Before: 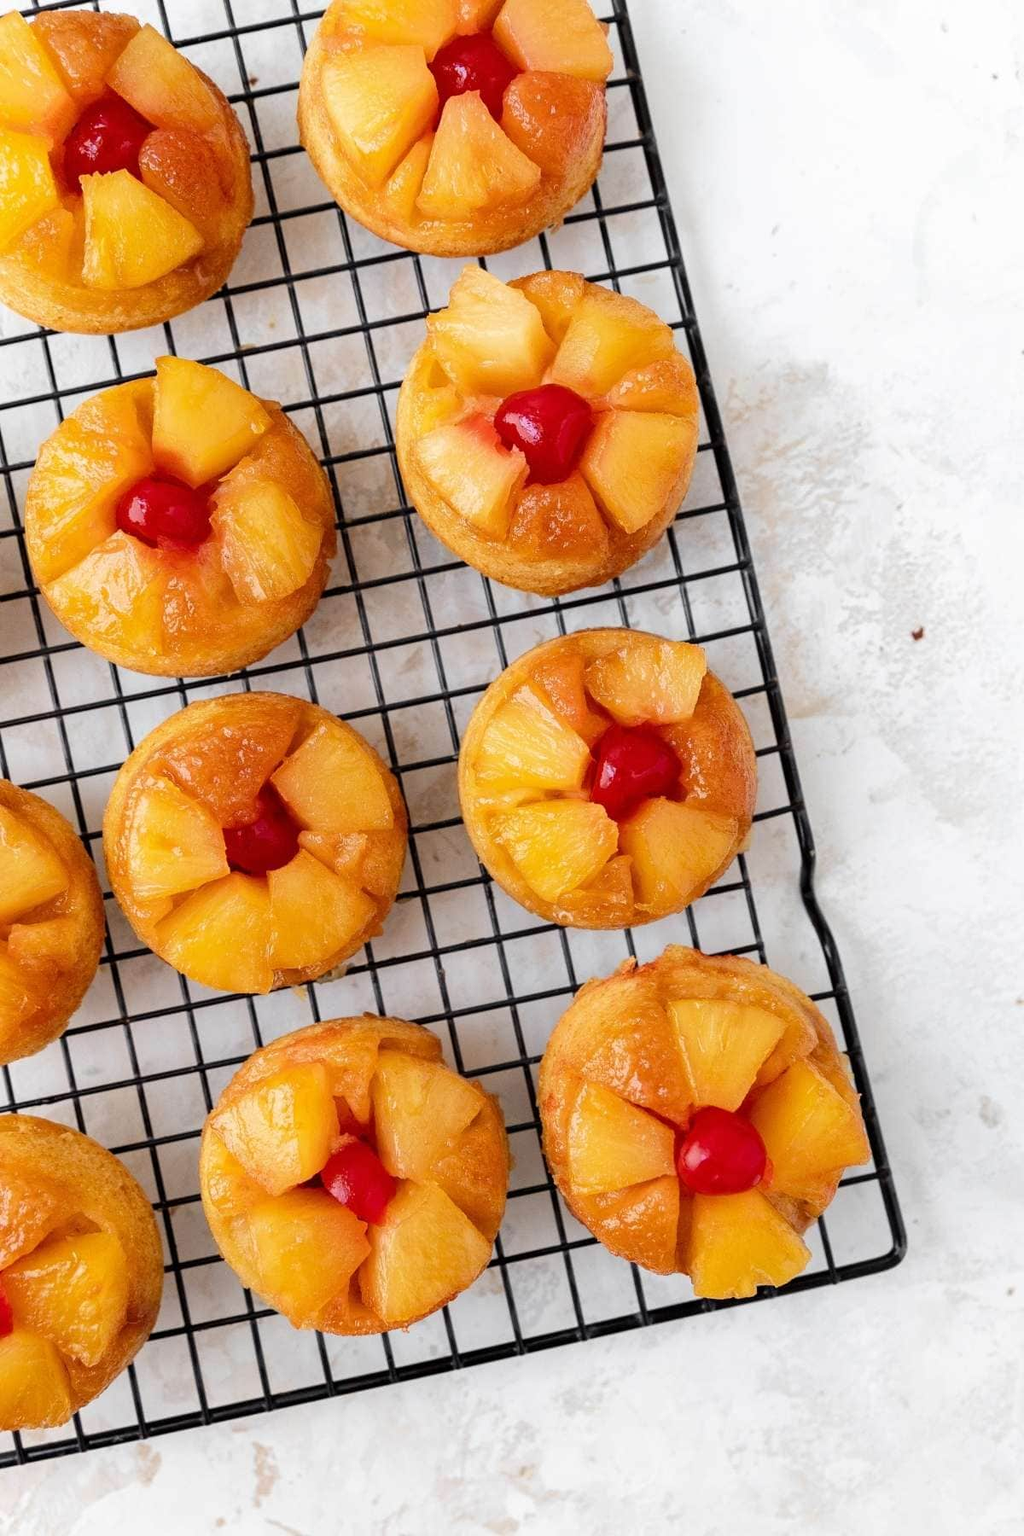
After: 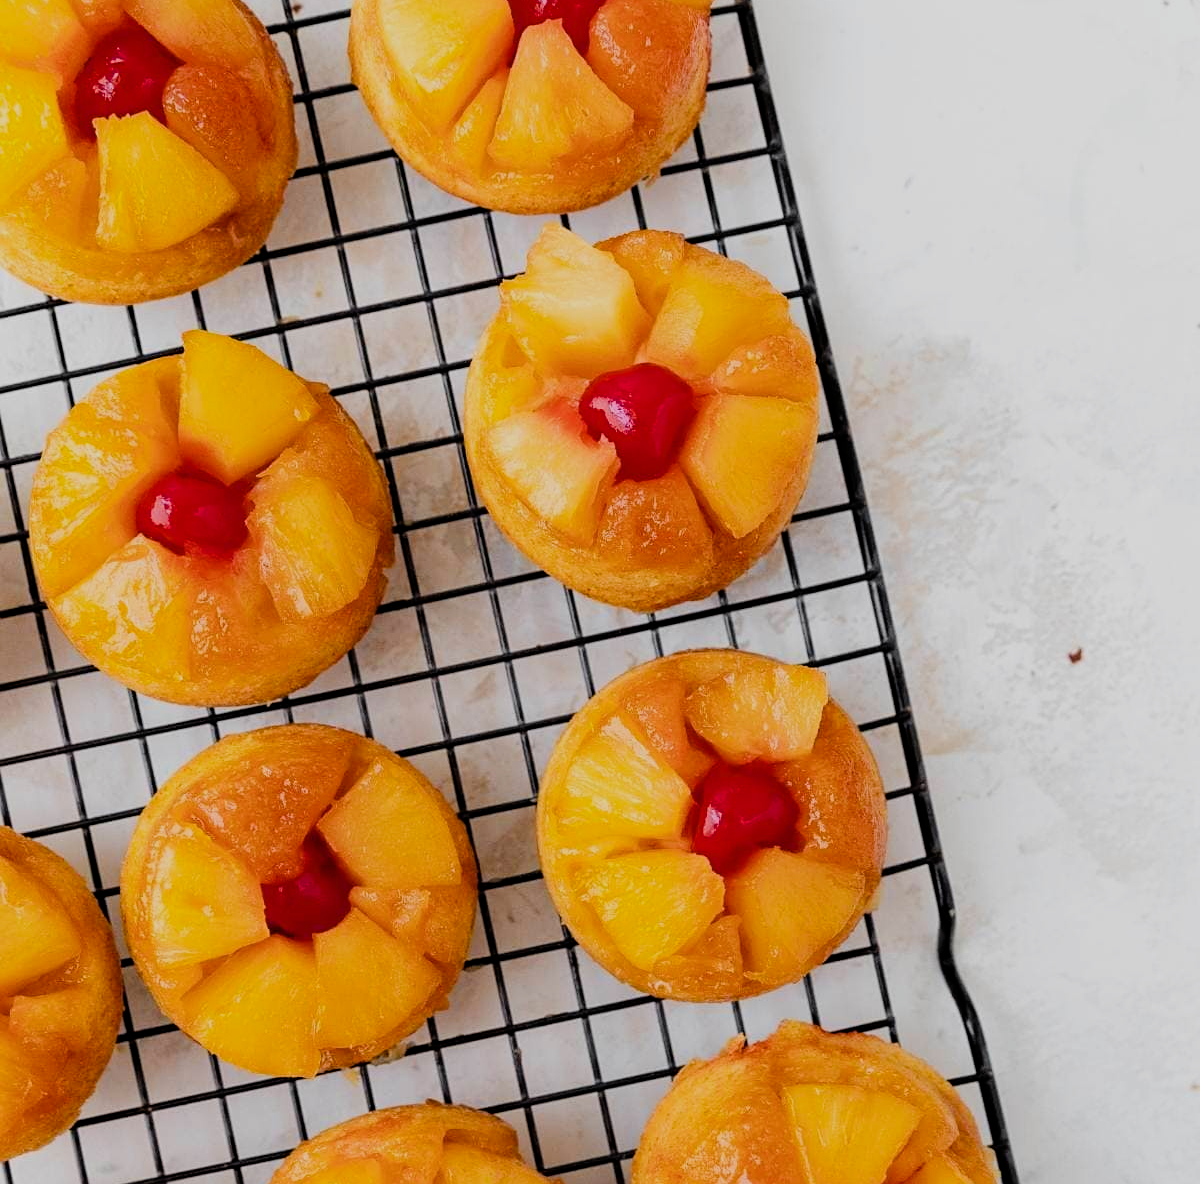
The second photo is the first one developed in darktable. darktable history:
filmic rgb: black relative exposure -7.79 EV, white relative exposure 4.25 EV, hardness 3.85
sharpen: amount 0.21
color correction: highlights b* -0.022
crop and rotate: top 4.842%, bottom 29.35%
color balance rgb: perceptual saturation grading › global saturation 10.394%, global vibrance 20%
